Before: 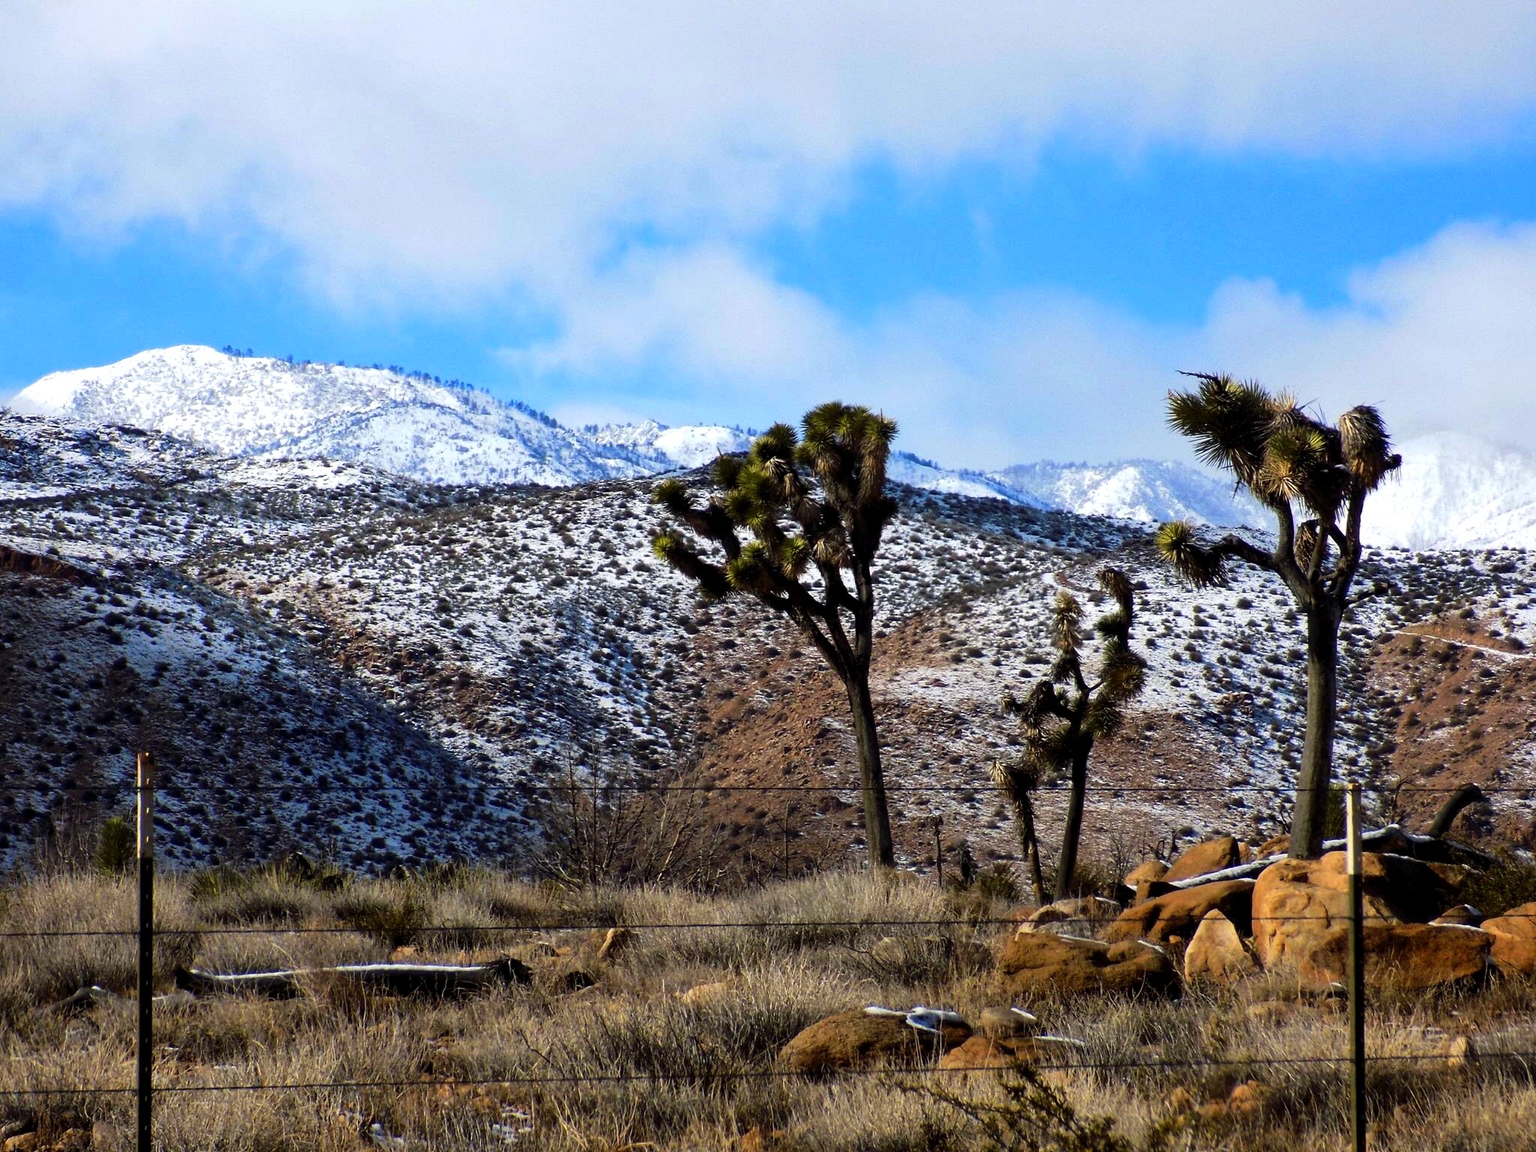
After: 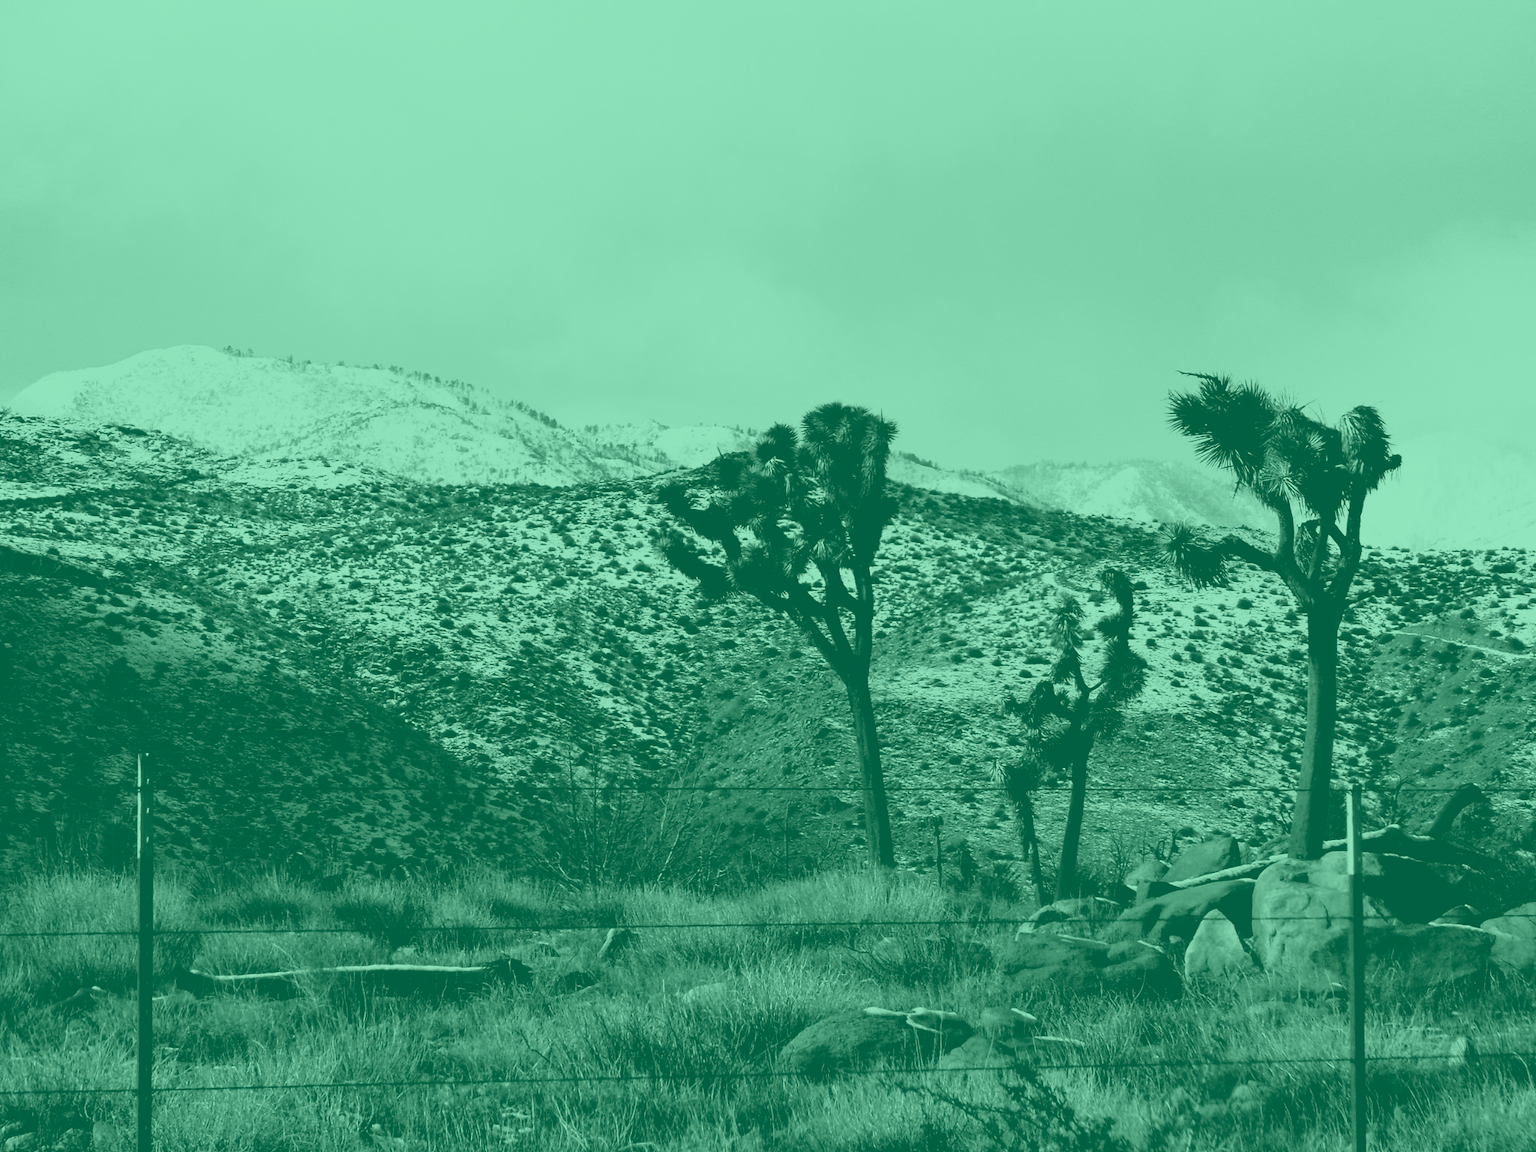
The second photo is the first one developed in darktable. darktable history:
filmic rgb: black relative exposure -12.8 EV, white relative exposure 2.8 EV, threshold 3 EV, target black luminance 0%, hardness 8.54, latitude 70.41%, contrast 1.133, shadows ↔ highlights balance -0.395%, color science v4 (2020), enable highlight reconstruction true
colorize: hue 147.6°, saturation 65%, lightness 21.64%
shadows and highlights: shadows -62.32, white point adjustment -5.22, highlights 61.59
